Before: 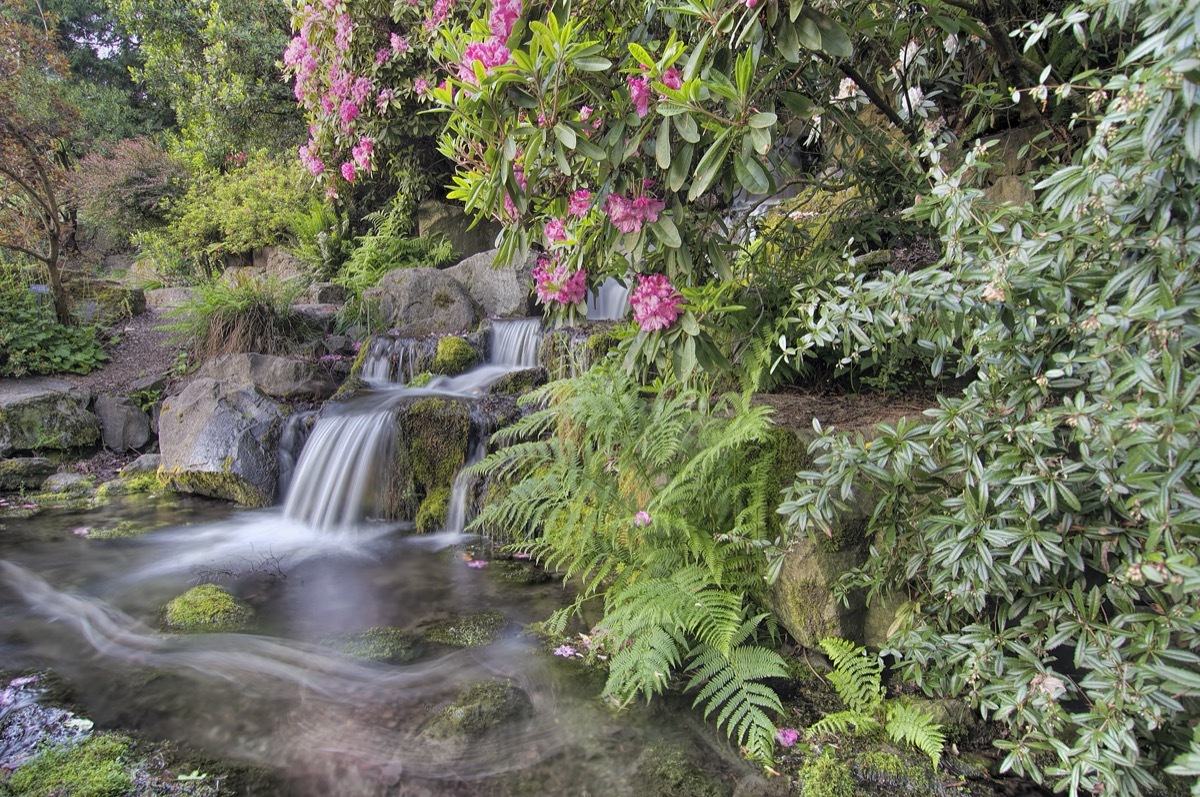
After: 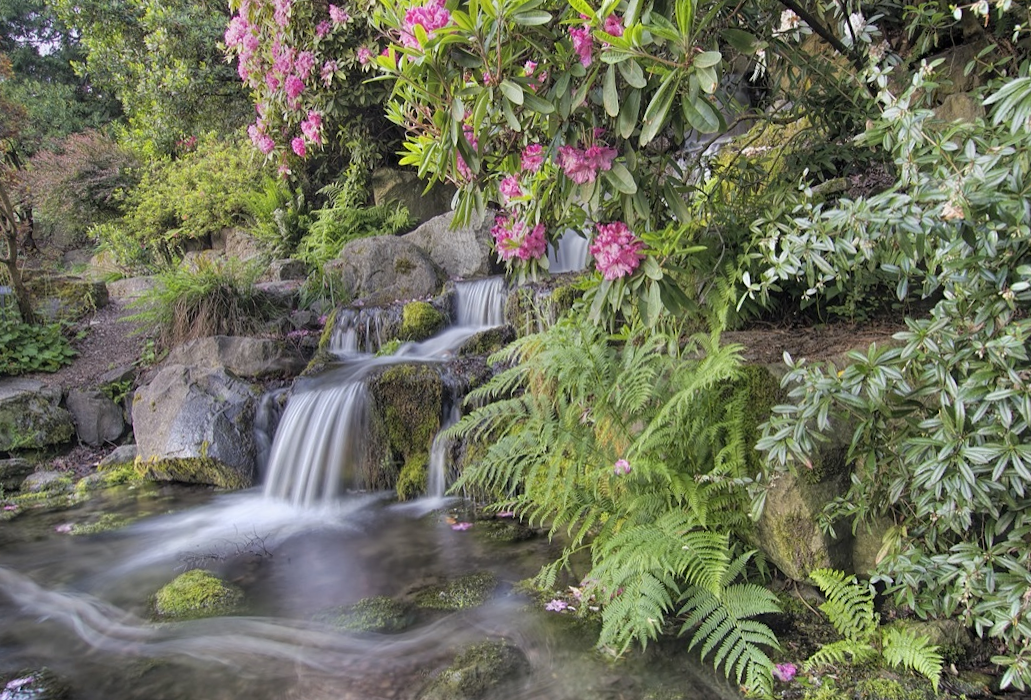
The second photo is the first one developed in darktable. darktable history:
crop: right 9.509%, bottom 0.031%
bloom: size 13.65%, threshold 98.39%, strength 4.82%
rotate and perspective: rotation -5°, crop left 0.05, crop right 0.952, crop top 0.11, crop bottom 0.89
